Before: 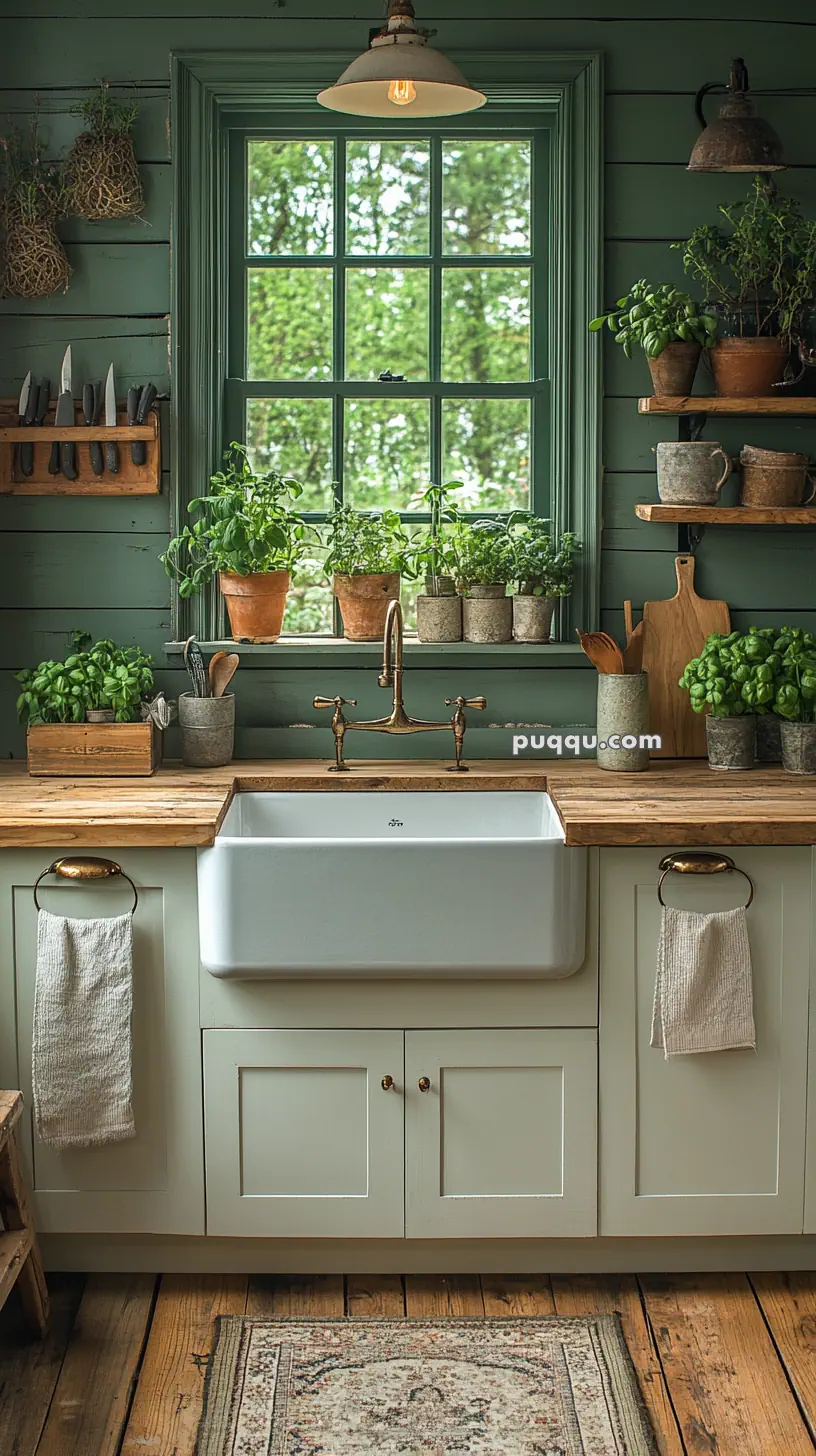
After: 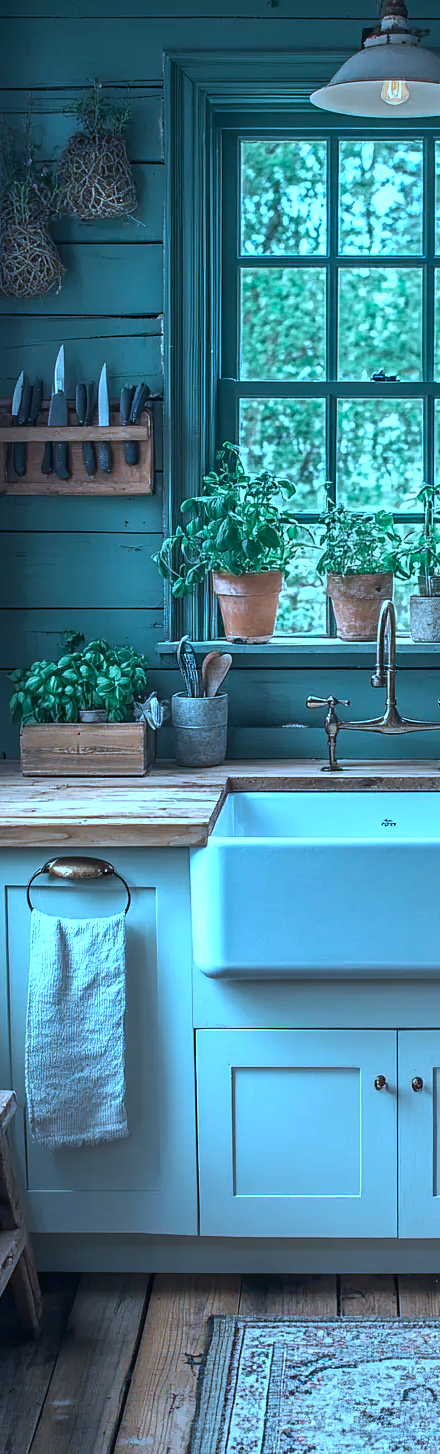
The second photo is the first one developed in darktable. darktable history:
crop: left 0.876%, right 45.143%, bottom 0.079%
color zones: curves: ch0 [(0.018, 0.548) (0.224, 0.64) (0.425, 0.447) (0.675, 0.575) (0.732, 0.579)]; ch1 [(0.066, 0.487) (0.25, 0.5) (0.404, 0.43) (0.75, 0.421) (0.956, 0.421)]; ch2 [(0.044, 0.561) (0.215, 0.465) (0.399, 0.544) (0.465, 0.548) (0.614, 0.447) (0.724, 0.43) (0.882, 0.623) (0.956, 0.632)]
color calibration: illuminant as shot in camera, x 0.462, y 0.418, temperature 2672.21 K
